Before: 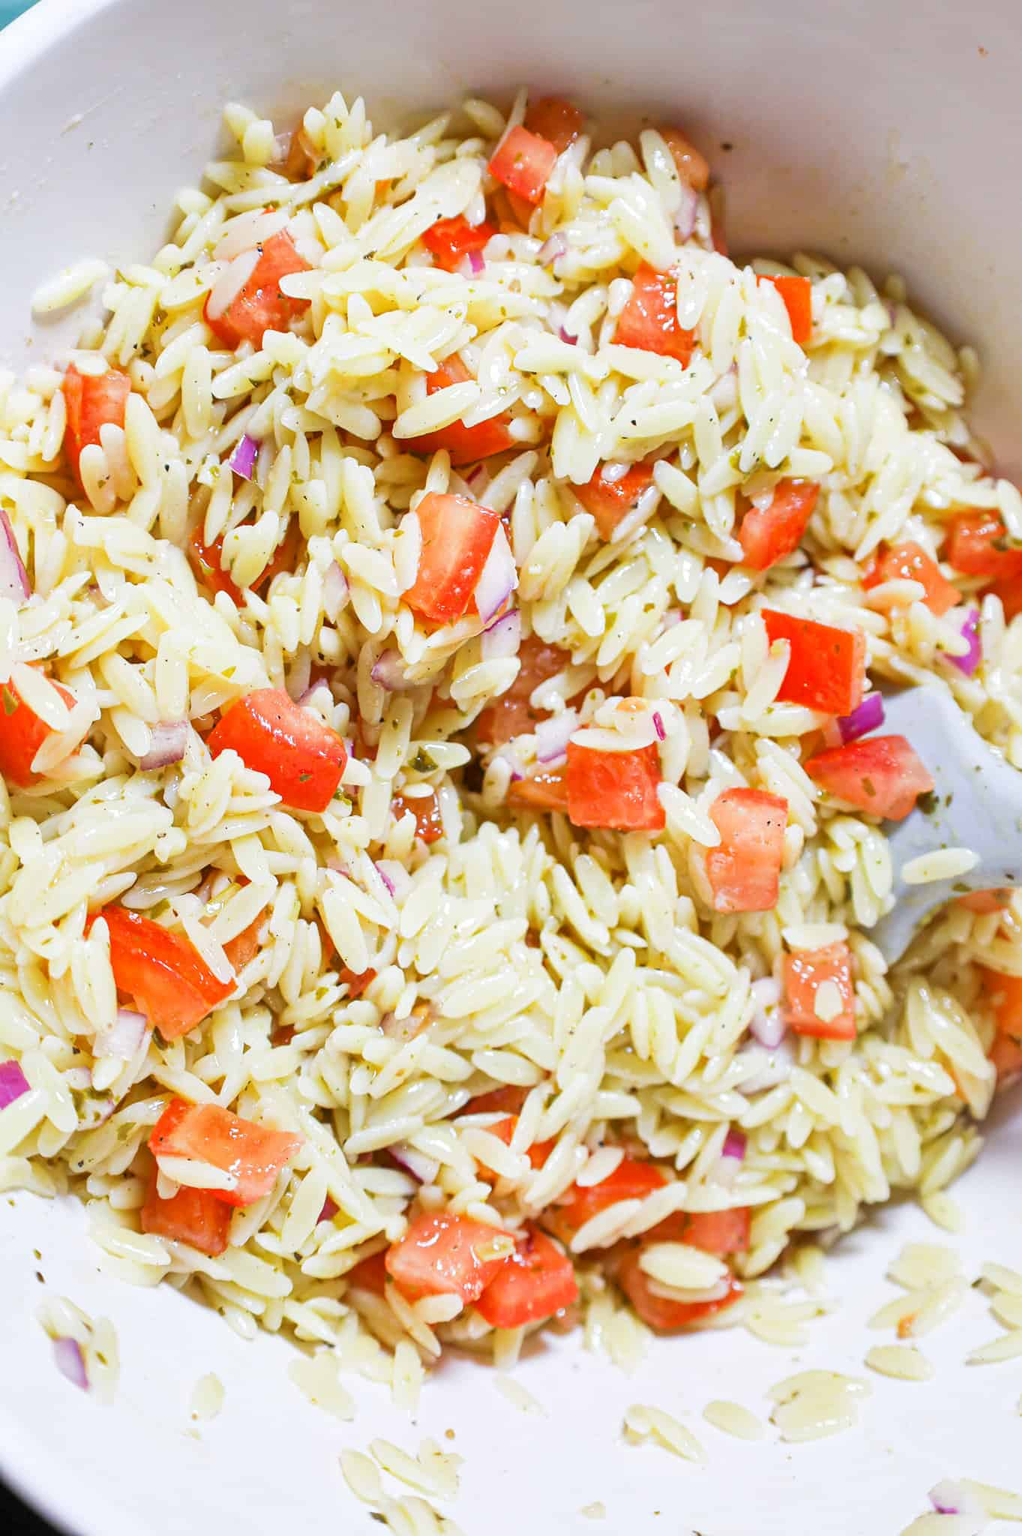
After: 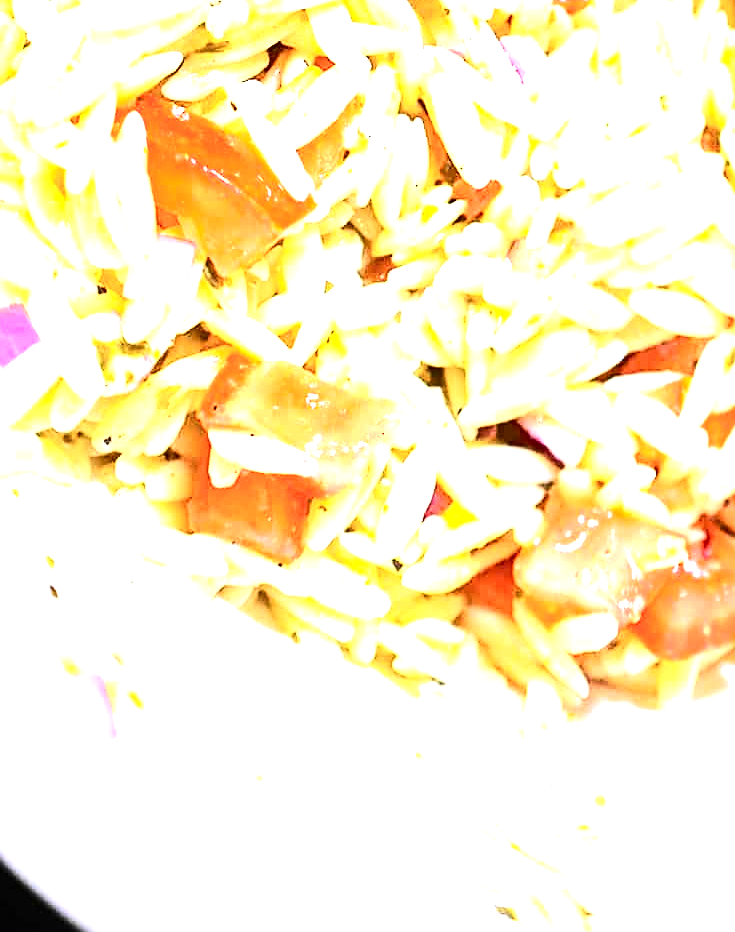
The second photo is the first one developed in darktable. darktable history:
exposure: exposure 1 EV, compensate exposure bias true, compensate highlight preservation false
crop and rotate: top 54.295%, right 46.042%, bottom 0.168%
tone equalizer: -8 EV -0.735 EV, -7 EV -0.702 EV, -6 EV -0.586 EV, -5 EV -0.42 EV, -3 EV 0.391 EV, -2 EV 0.6 EV, -1 EV 0.699 EV, +0 EV 0.777 EV, edges refinement/feathering 500, mask exposure compensation -1.57 EV, preserve details guided filter
sharpen: on, module defaults
contrast brightness saturation: contrast 0.29
